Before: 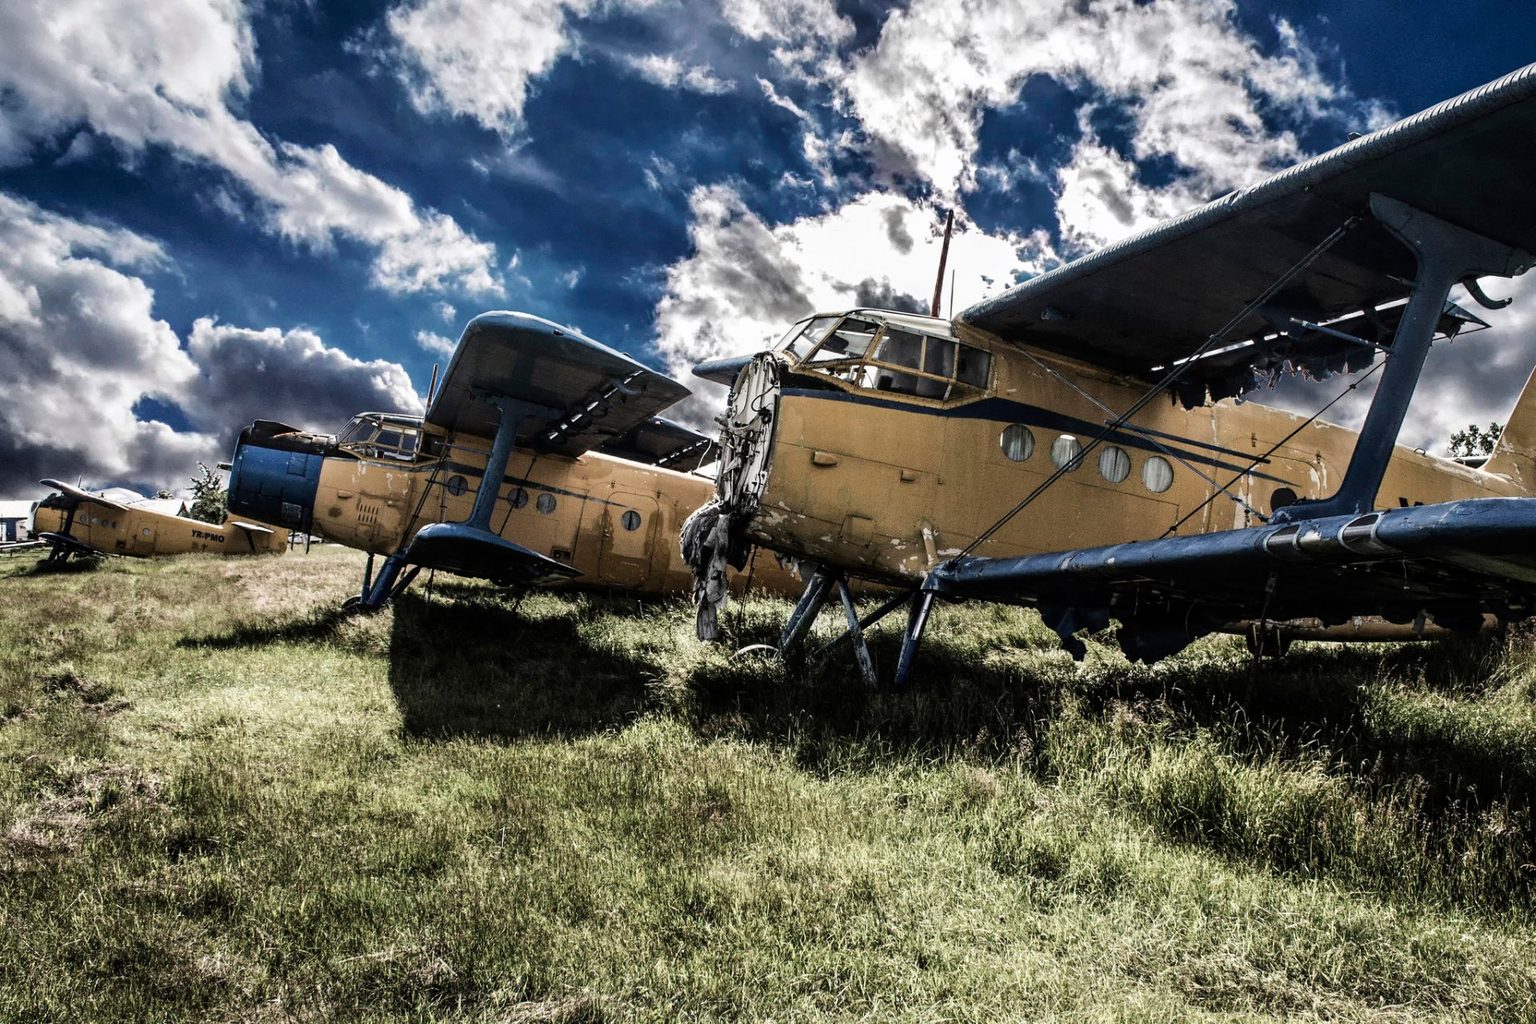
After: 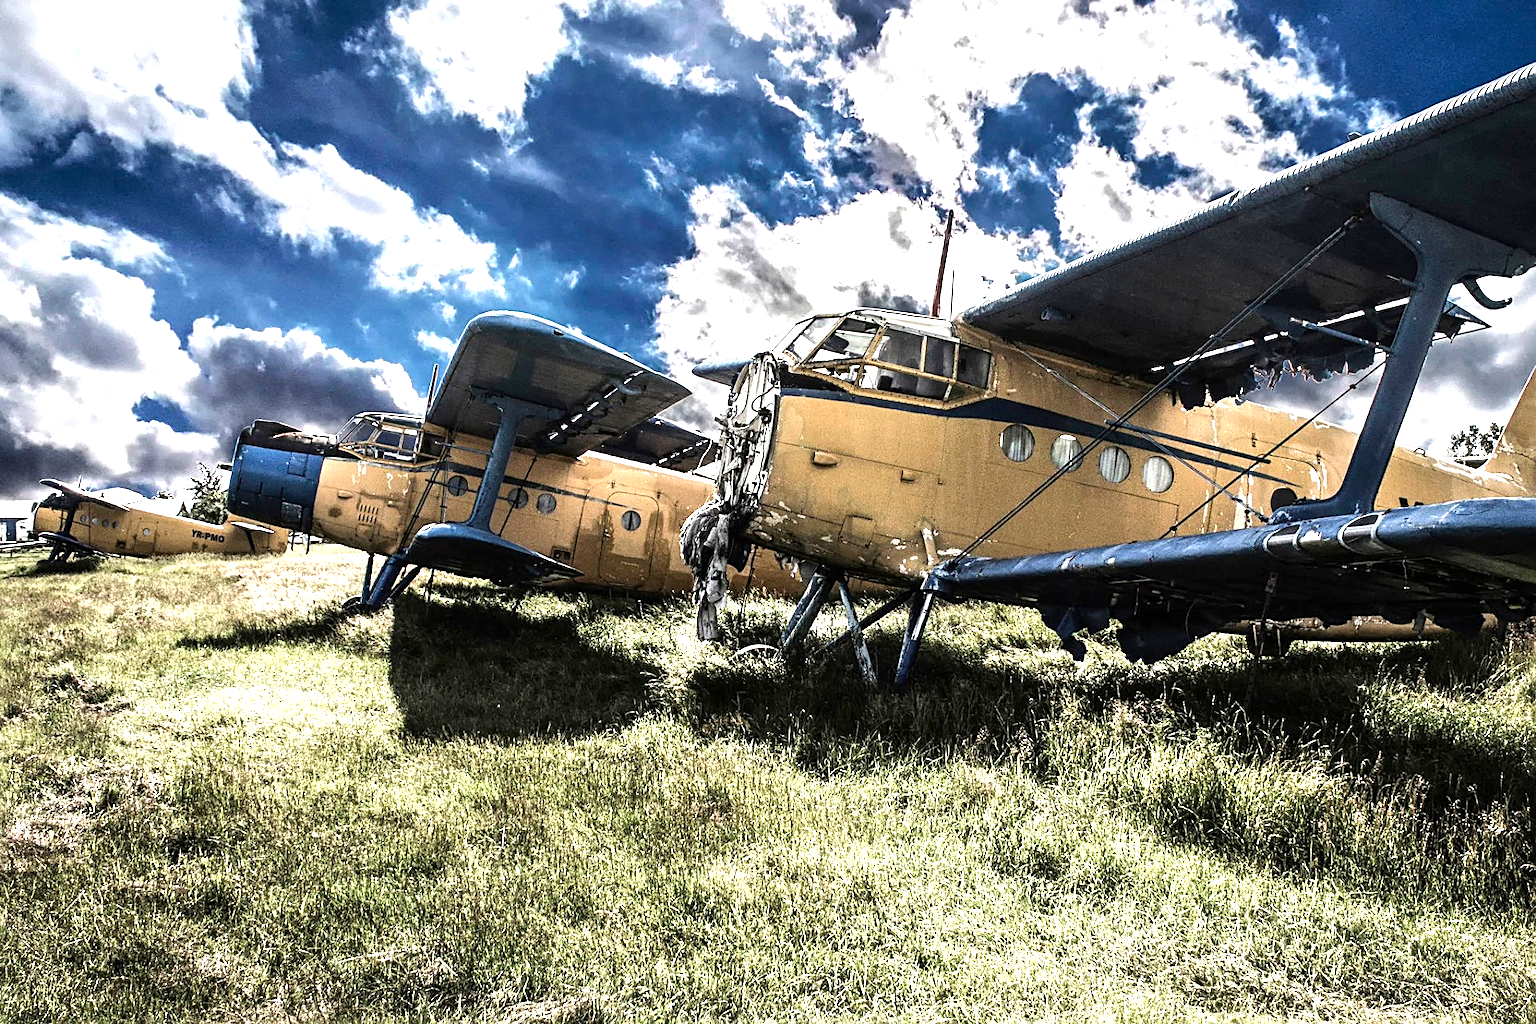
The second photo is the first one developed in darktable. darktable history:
exposure: black level correction 0, exposure 1.19 EV, compensate highlight preservation false
sharpen: on, module defaults
